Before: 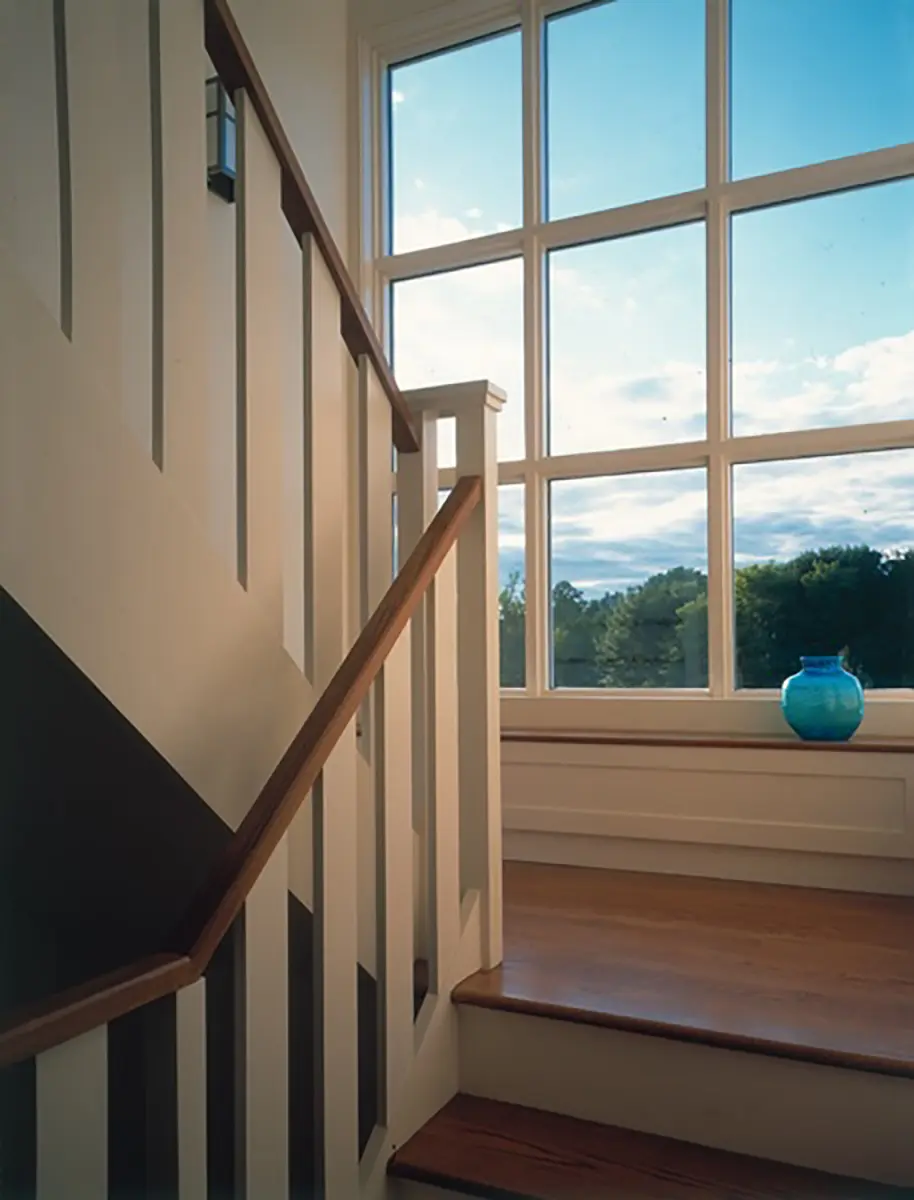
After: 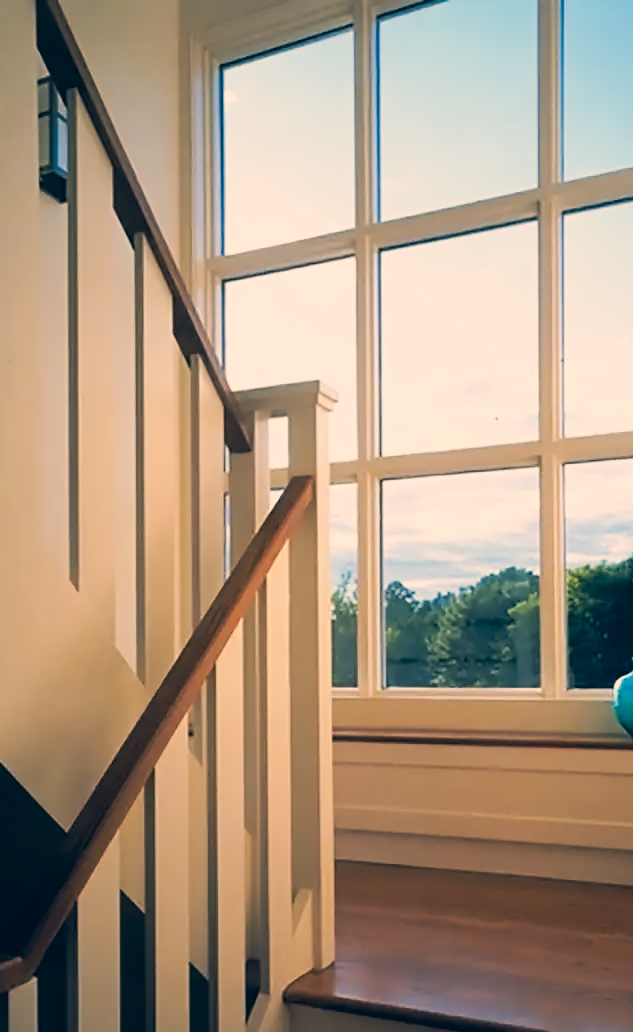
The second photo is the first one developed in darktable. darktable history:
crop: left 18.479%, right 12.2%, bottom 13.971%
filmic rgb: white relative exposure 3.8 EV, hardness 4.35
tone curve: curves: ch0 [(0, 0) (0.003, 0.017) (0.011, 0.018) (0.025, 0.03) (0.044, 0.051) (0.069, 0.075) (0.1, 0.104) (0.136, 0.138) (0.177, 0.183) (0.224, 0.237) (0.277, 0.294) (0.335, 0.361) (0.399, 0.446) (0.468, 0.552) (0.543, 0.66) (0.623, 0.753) (0.709, 0.843) (0.801, 0.912) (0.898, 0.962) (1, 1)], preserve colors none
contrast equalizer: y [[0.5 ×4, 0.525, 0.667], [0.5 ×6], [0.5 ×6], [0 ×4, 0.042, 0], [0, 0, 0.004, 0.1, 0.191, 0.131]]
color correction: highlights a* 10.32, highlights b* 14.66, shadows a* -9.59, shadows b* -15.02
